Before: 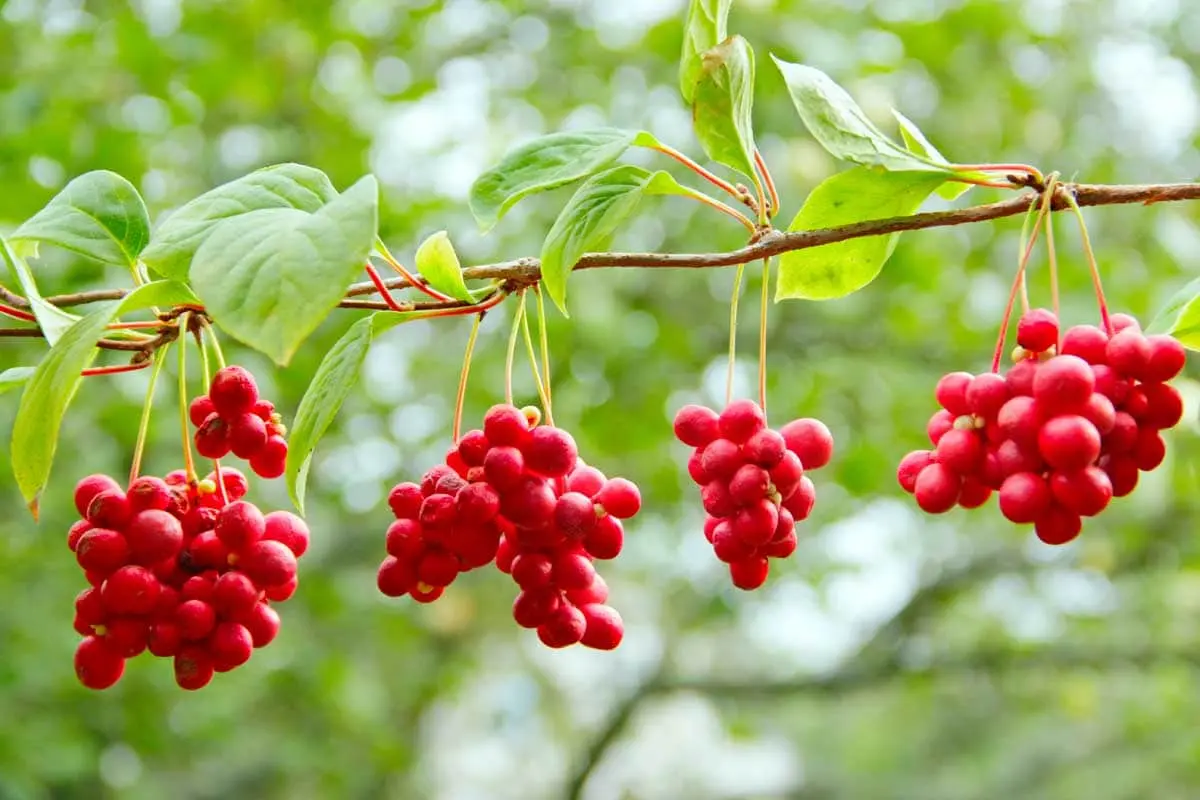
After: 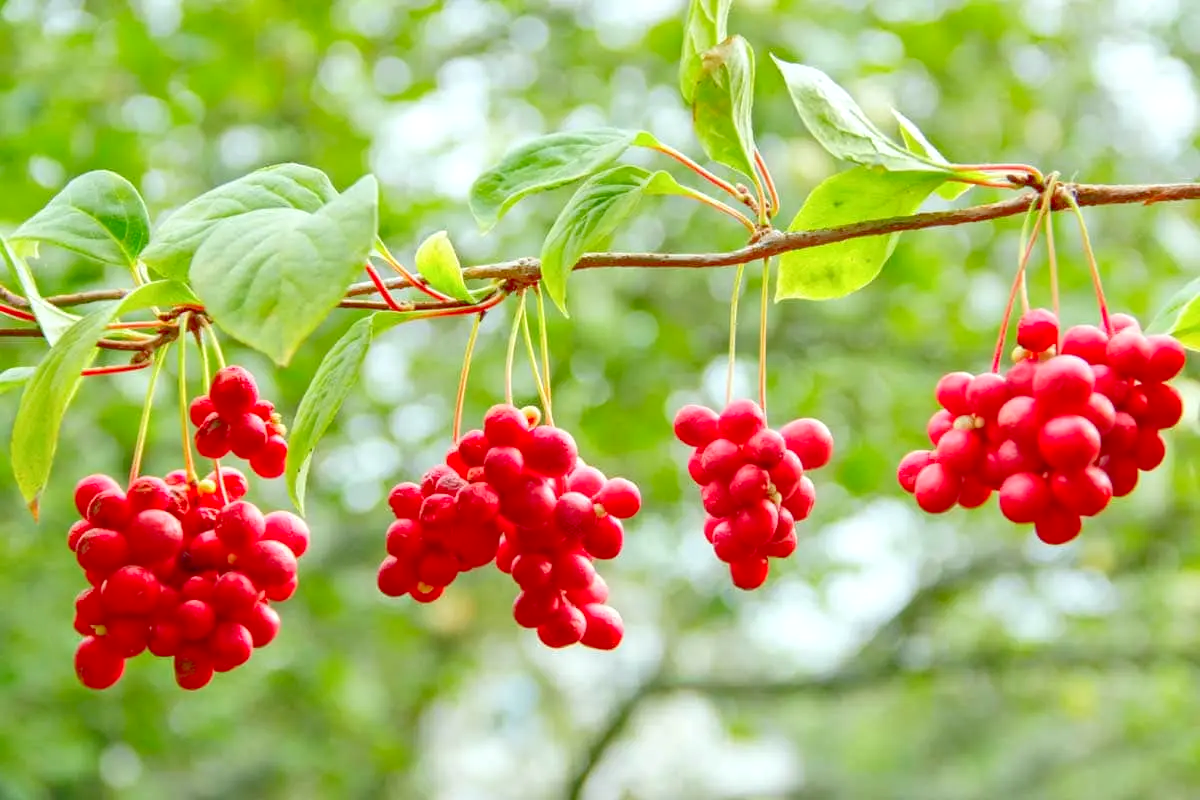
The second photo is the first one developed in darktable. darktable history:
local contrast: on, module defaults
tone curve: curves: ch0 [(0, 0.137) (1, 1)], color space Lab, linked channels, preserve colors none
